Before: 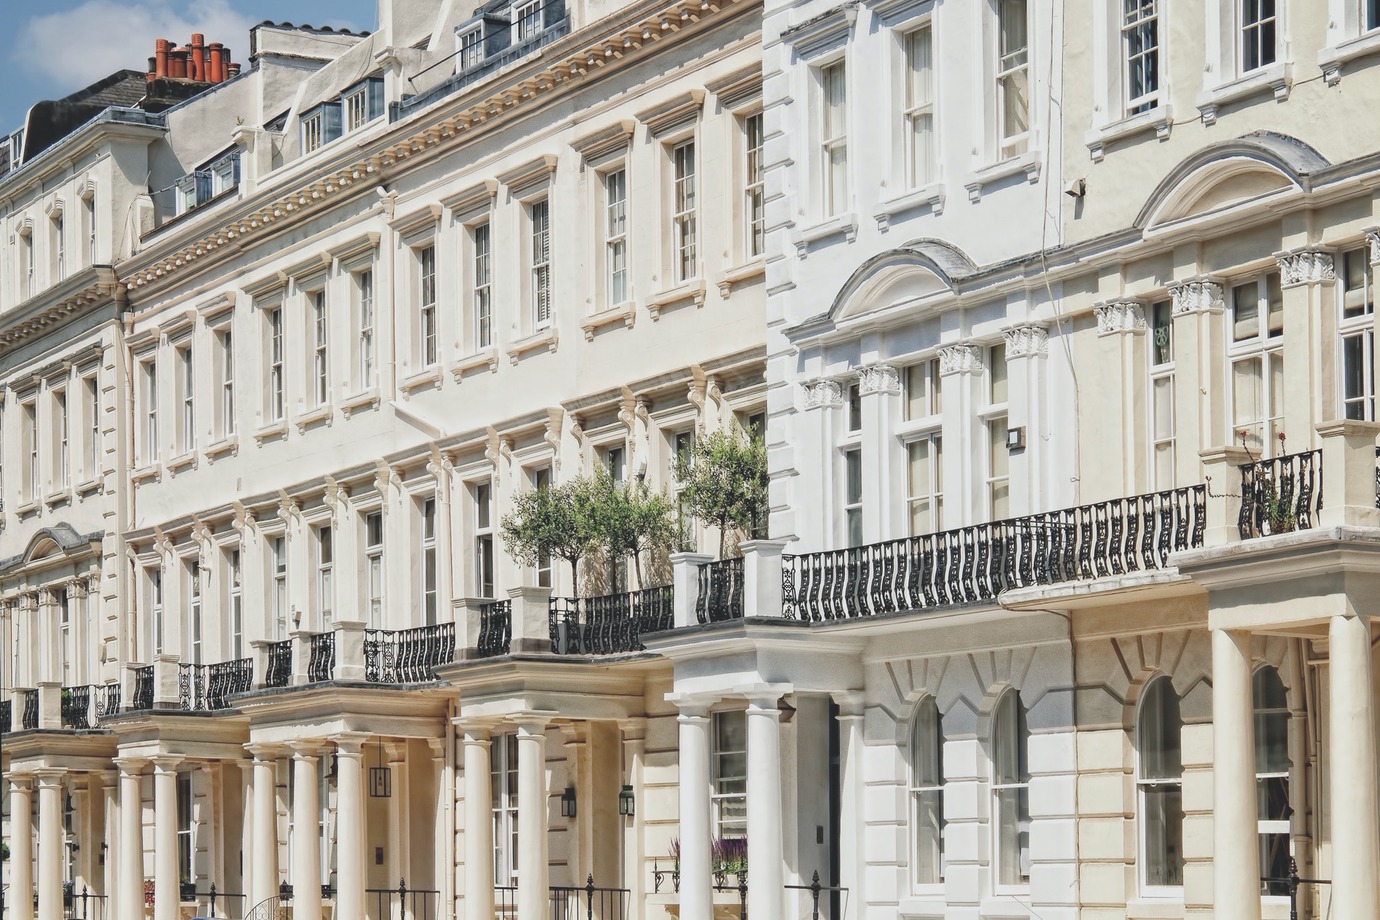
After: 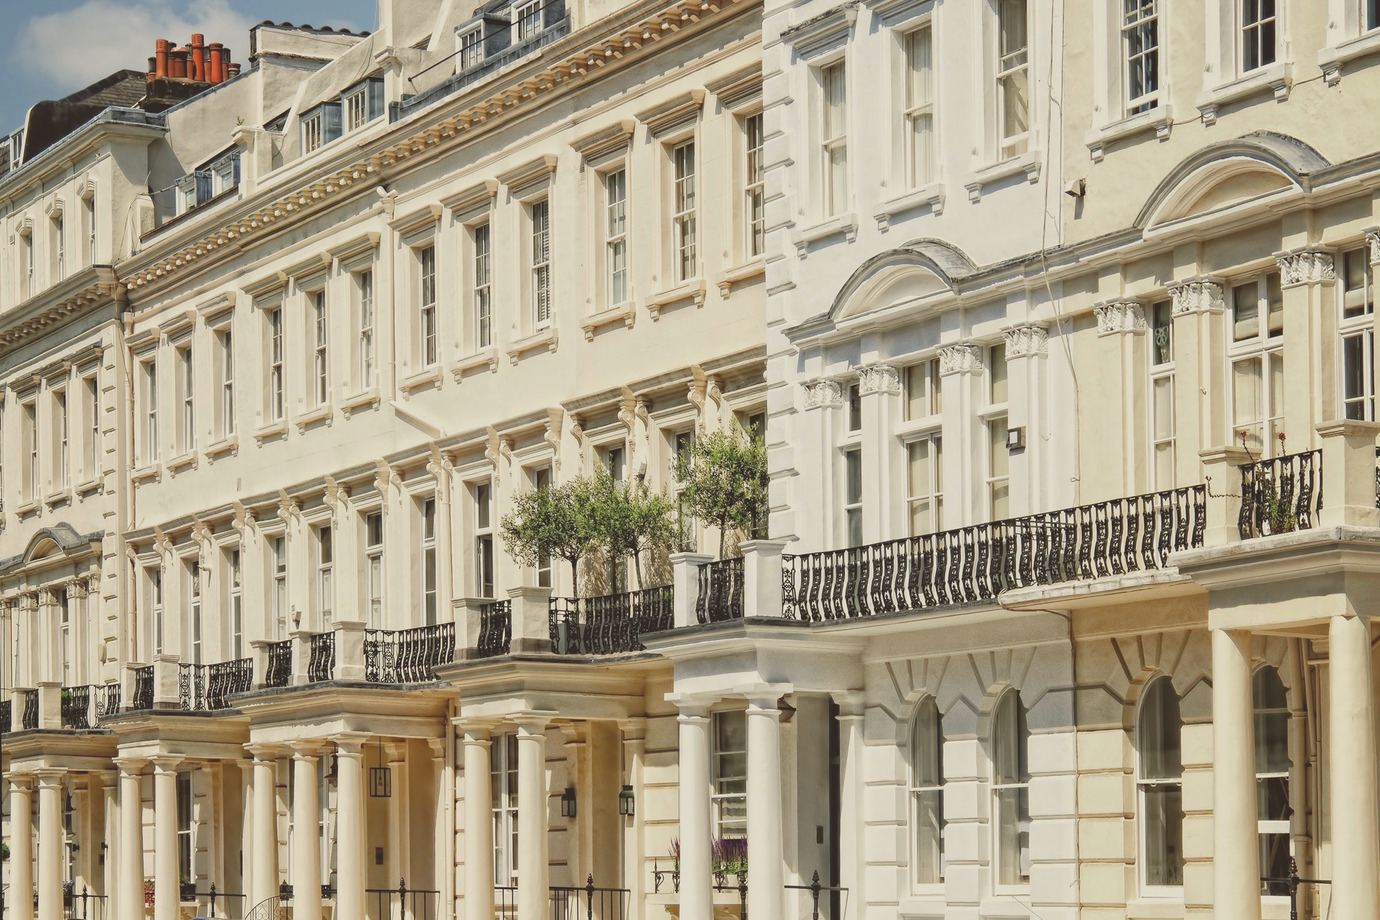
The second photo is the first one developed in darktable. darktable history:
color balance: lift [1.005, 1.002, 0.998, 0.998], gamma [1, 1.021, 1.02, 0.979], gain [0.923, 1.066, 1.056, 0.934]
vibrance: vibrance 50%
